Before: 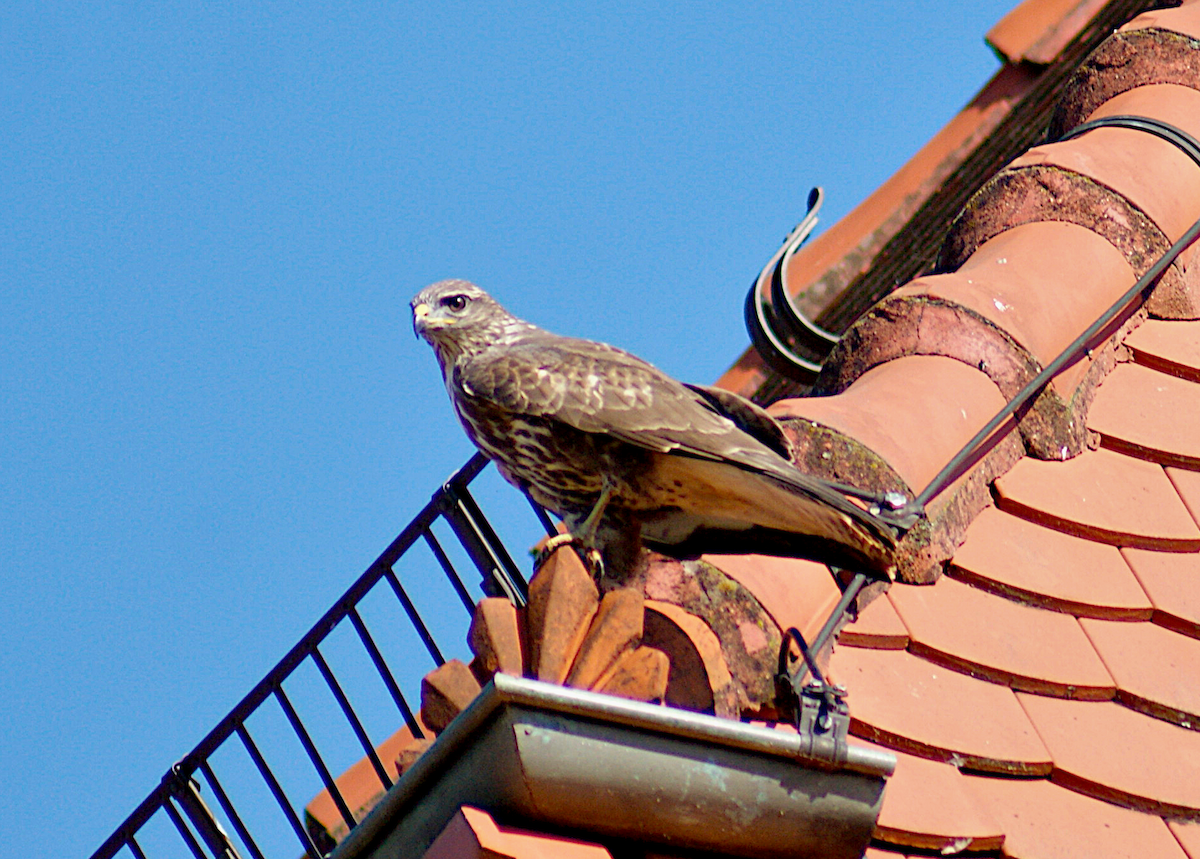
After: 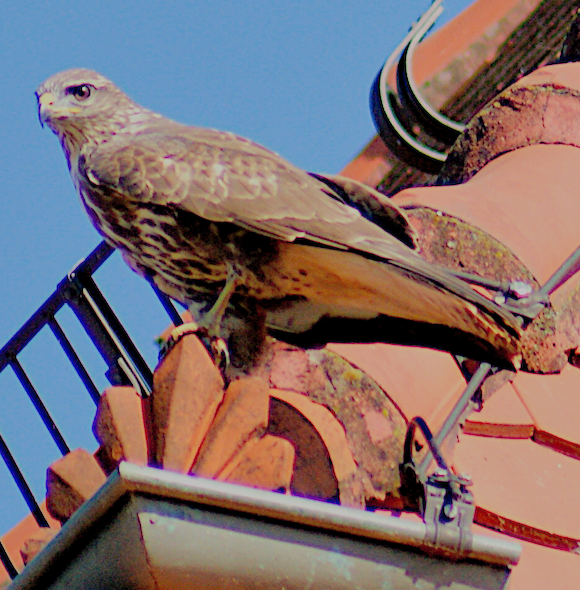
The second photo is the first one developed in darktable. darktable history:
contrast brightness saturation: brightness 0.085, saturation 0.193
crop: left 31.325%, top 24.678%, right 20.28%, bottom 6.574%
filmic rgb: middle gray luminance 2.53%, black relative exposure -10.04 EV, white relative exposure 6.99 EV, threshold 3.05 EV, dynamic range scaling 10.2%, target black luminance 0%, hardness 3.17, latitude 43.94%, contrast 0.685, highlights saturation mix 3.61%, shadows ↔ highlights balance 13.14%, iterations of high-quality reconstruction 0, enable highlight reconstruction true
